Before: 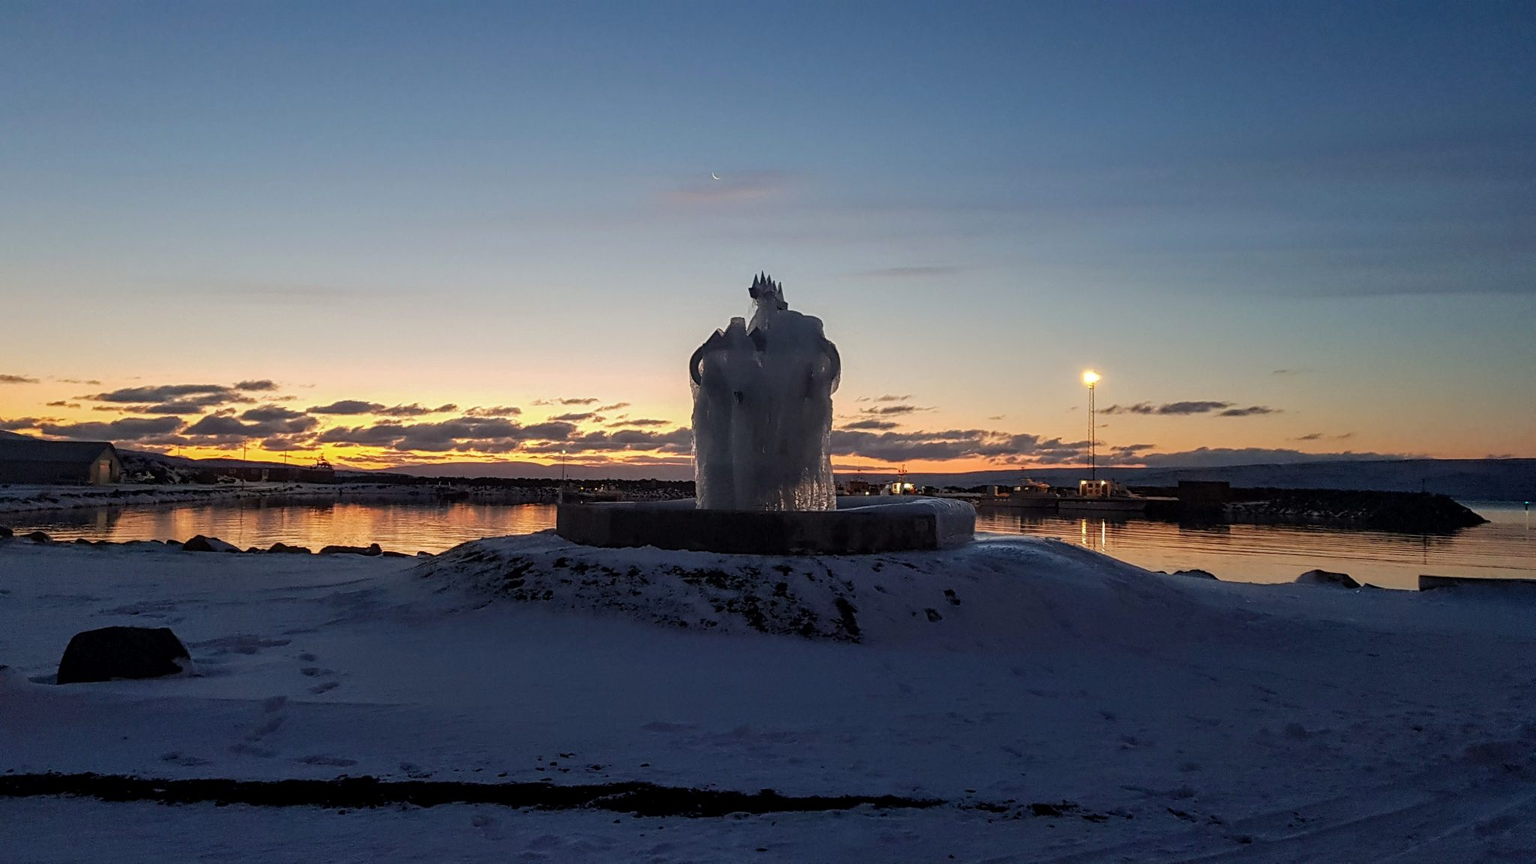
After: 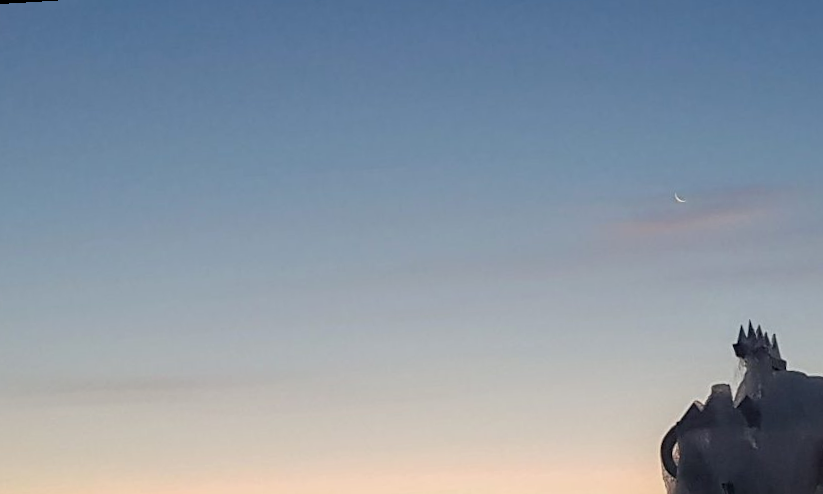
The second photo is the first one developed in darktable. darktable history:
crop and rotate: left 10.817%, top 0.062%, right 47.194%, bottom 53.626%
rotate and perspective: rotation -3.52°, crop left 0.036, crop right 0.964, crop top 0.081, crop bottom 0.919
